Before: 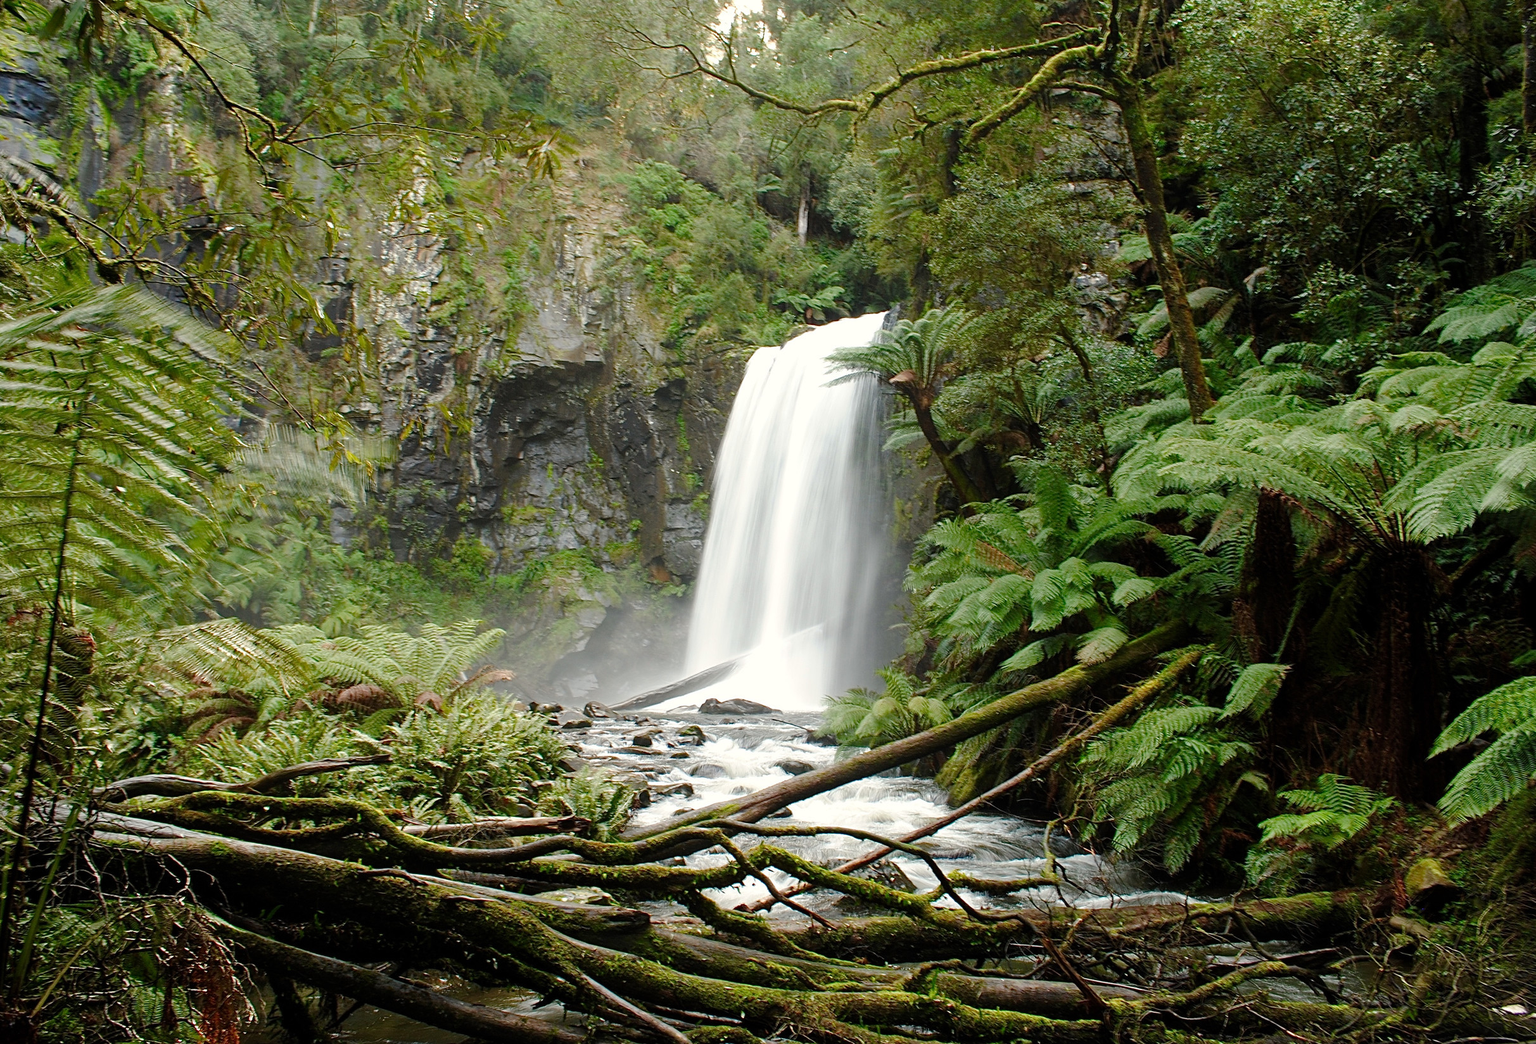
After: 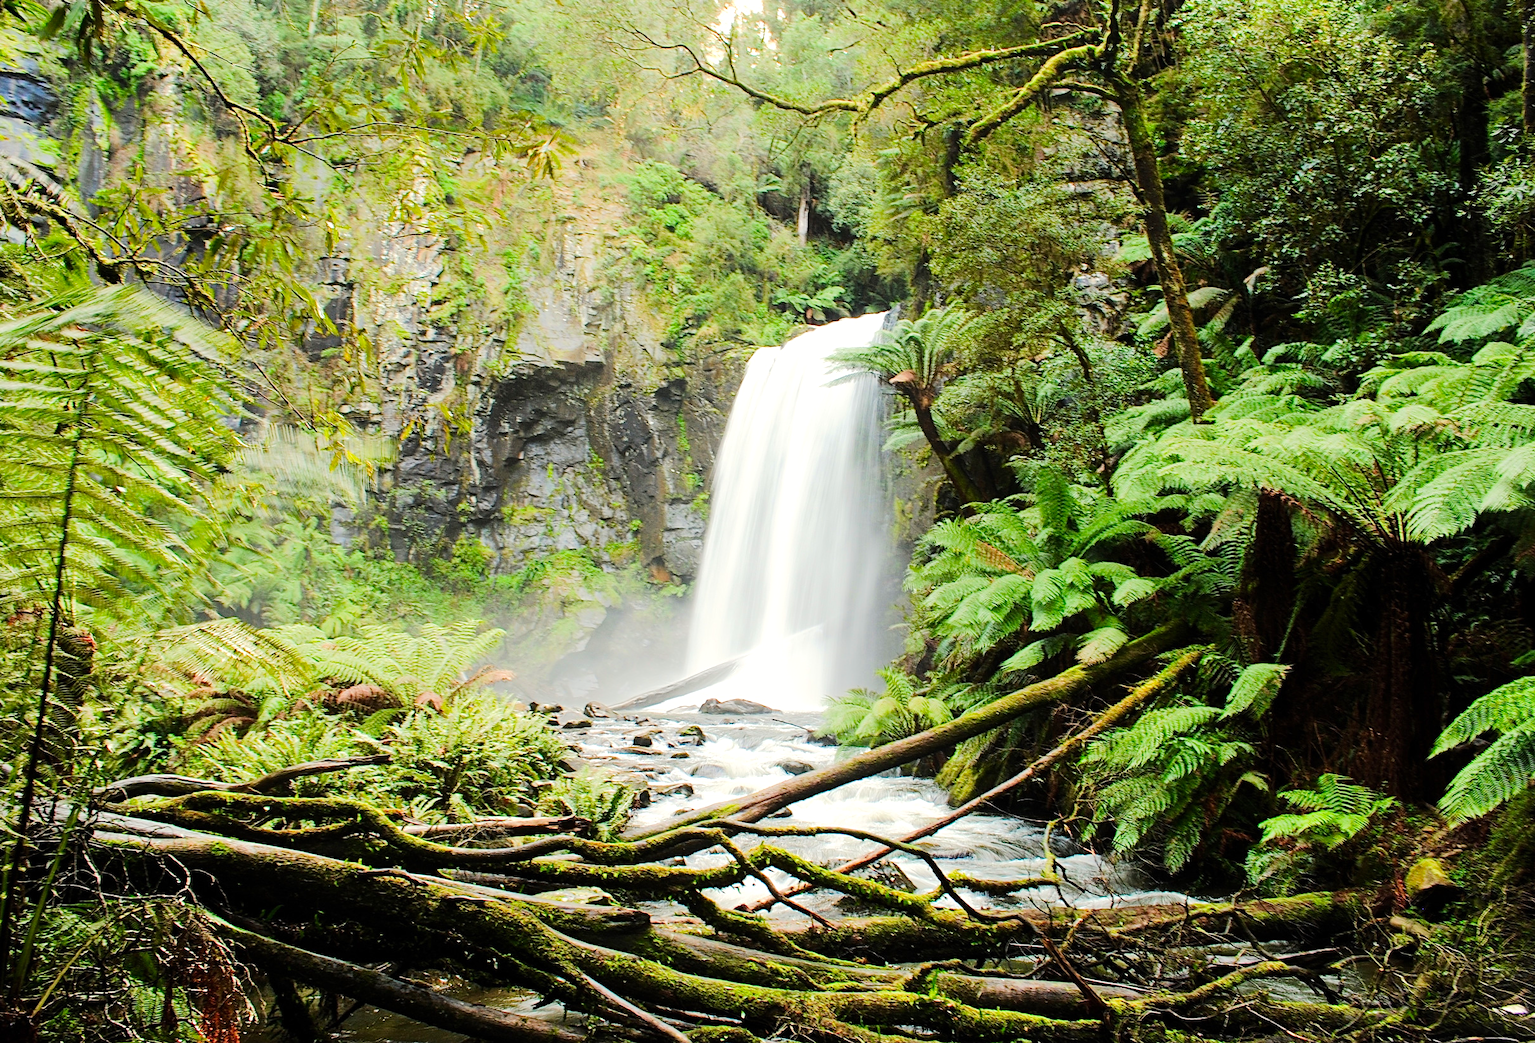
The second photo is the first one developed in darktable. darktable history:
tone equalizer: -7 EV 0.161 EV, -6 EV 0.64 EV, -5 EV 1.17 EV, -4 EV 1.32 EV, -3 EV 1.17 EV, -2 EV 0.6 EV, -1 EV 0.162 EV, edges refinement/feathering 500, mask exposure compensation -1.57 EV, preserve details no
contrast brightness saturation: saturation 0.103
